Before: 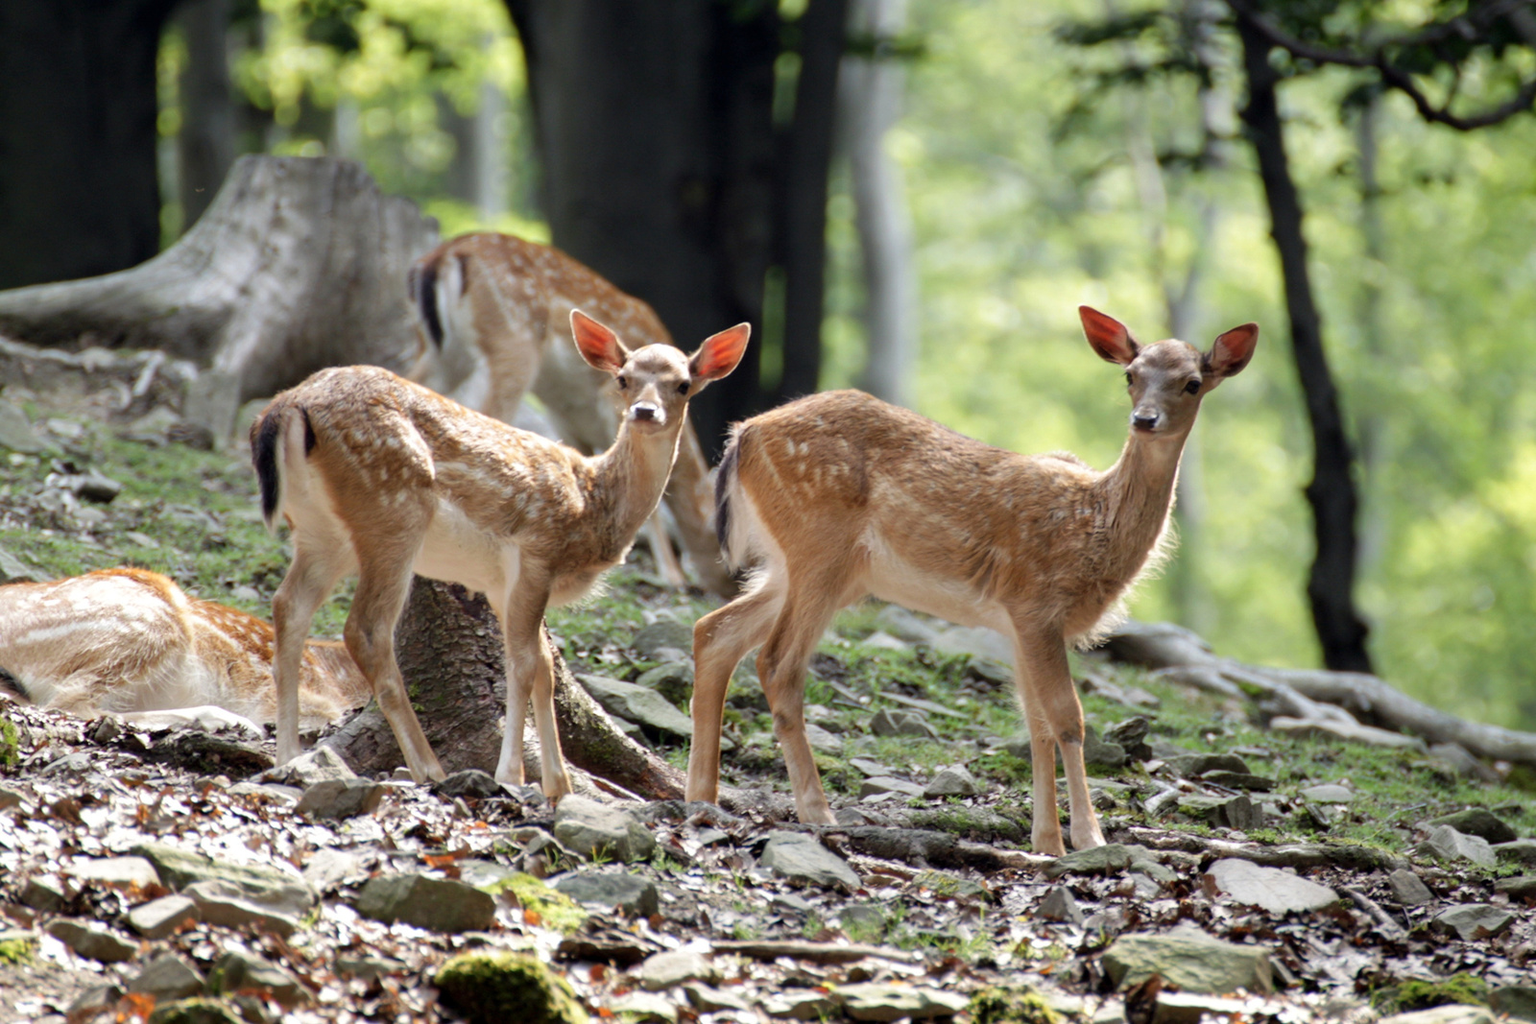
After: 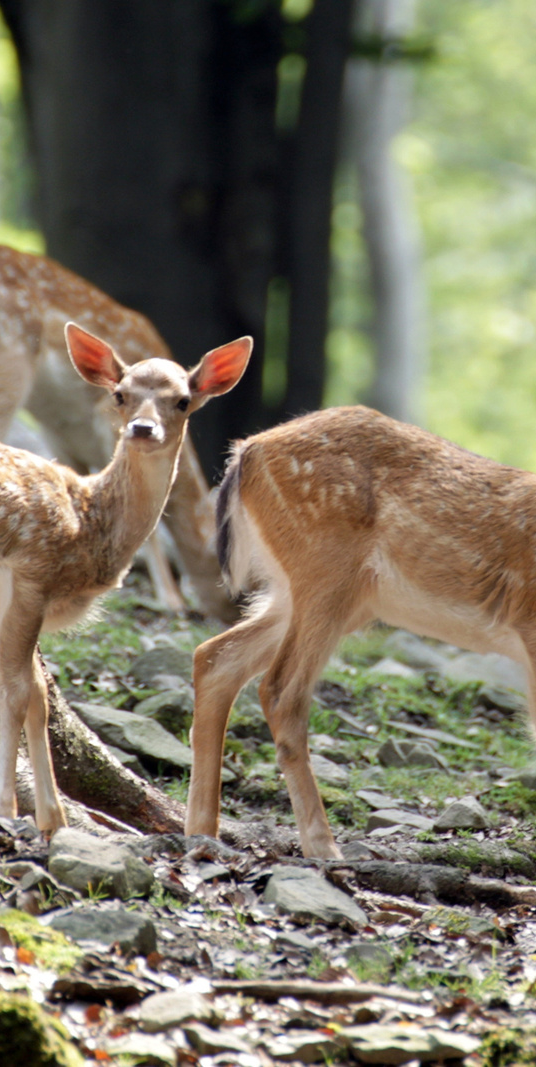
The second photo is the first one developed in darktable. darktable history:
crop: left 33.072%, right 33.411%
